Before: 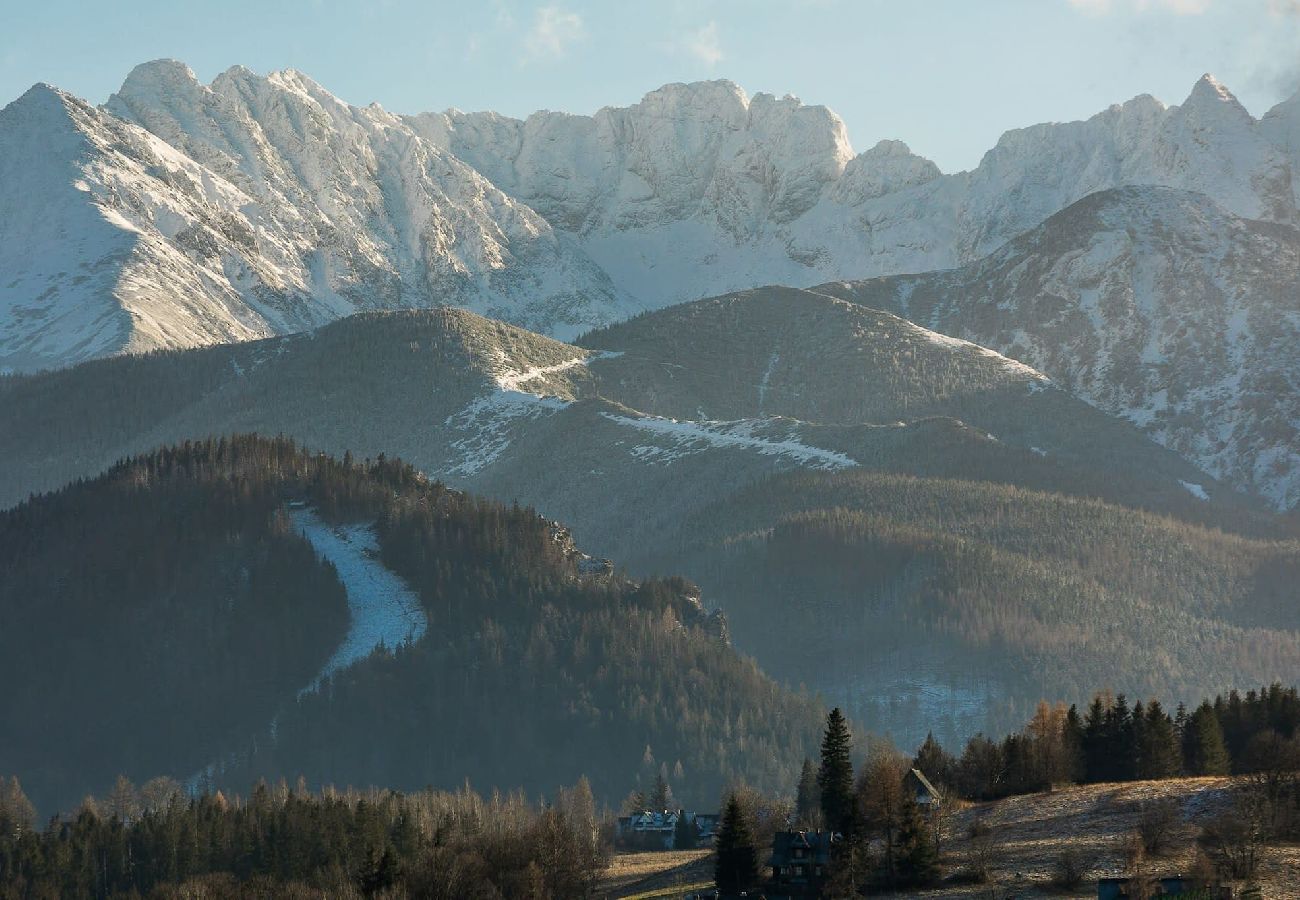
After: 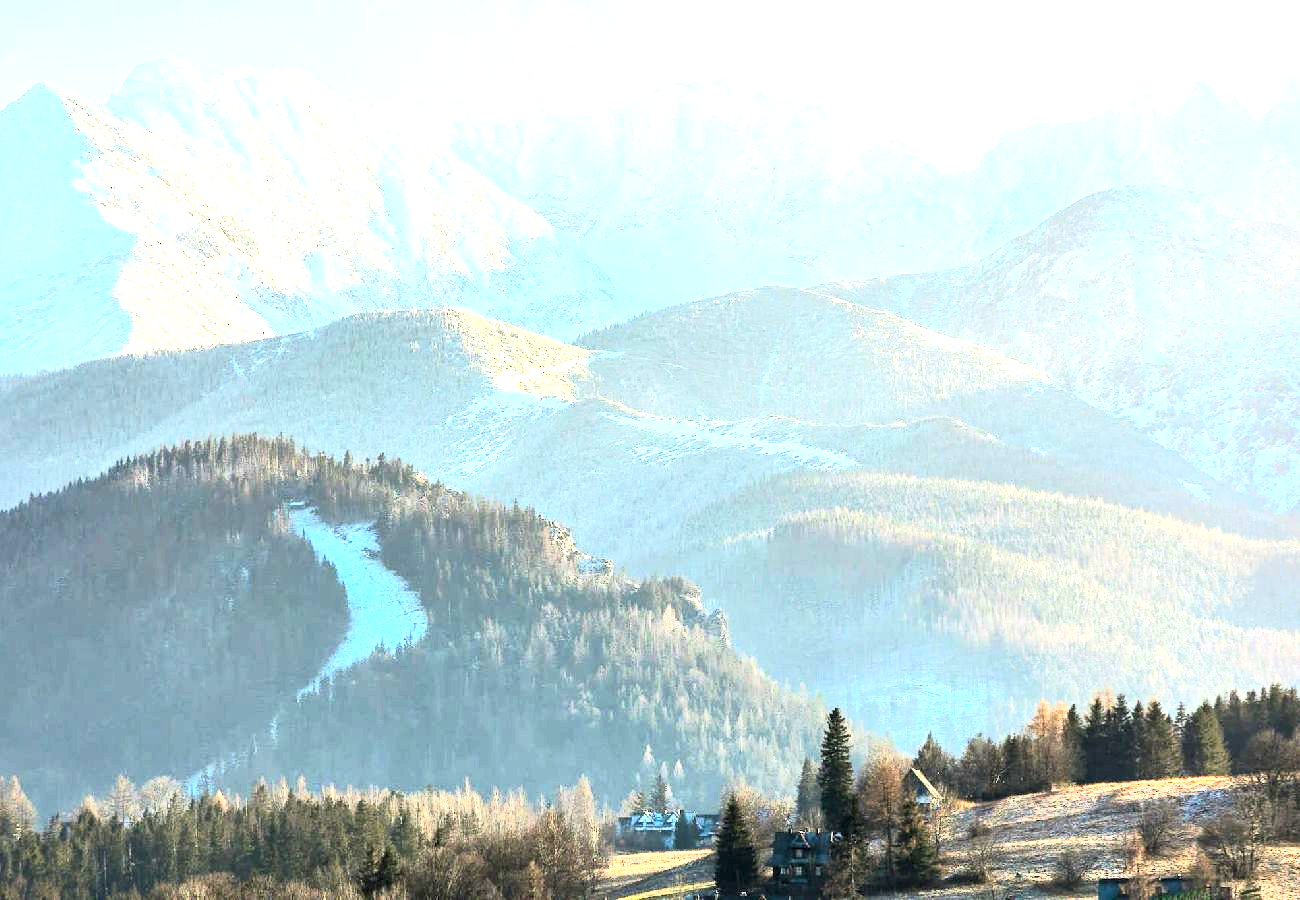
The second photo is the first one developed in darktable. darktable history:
exposure: exposure 2.207 EV, compensate highlight preservation false
base curve: curves: ch0 [(0, 0) (0.005, 0.002) (0.193, 0.295) (0.399, 0.664) (0.75, 0.928) (1, 1)]
local contrast: mode bilateral grid, contrast 20, coarseness 50, detail 130%, midtone range 0.2
